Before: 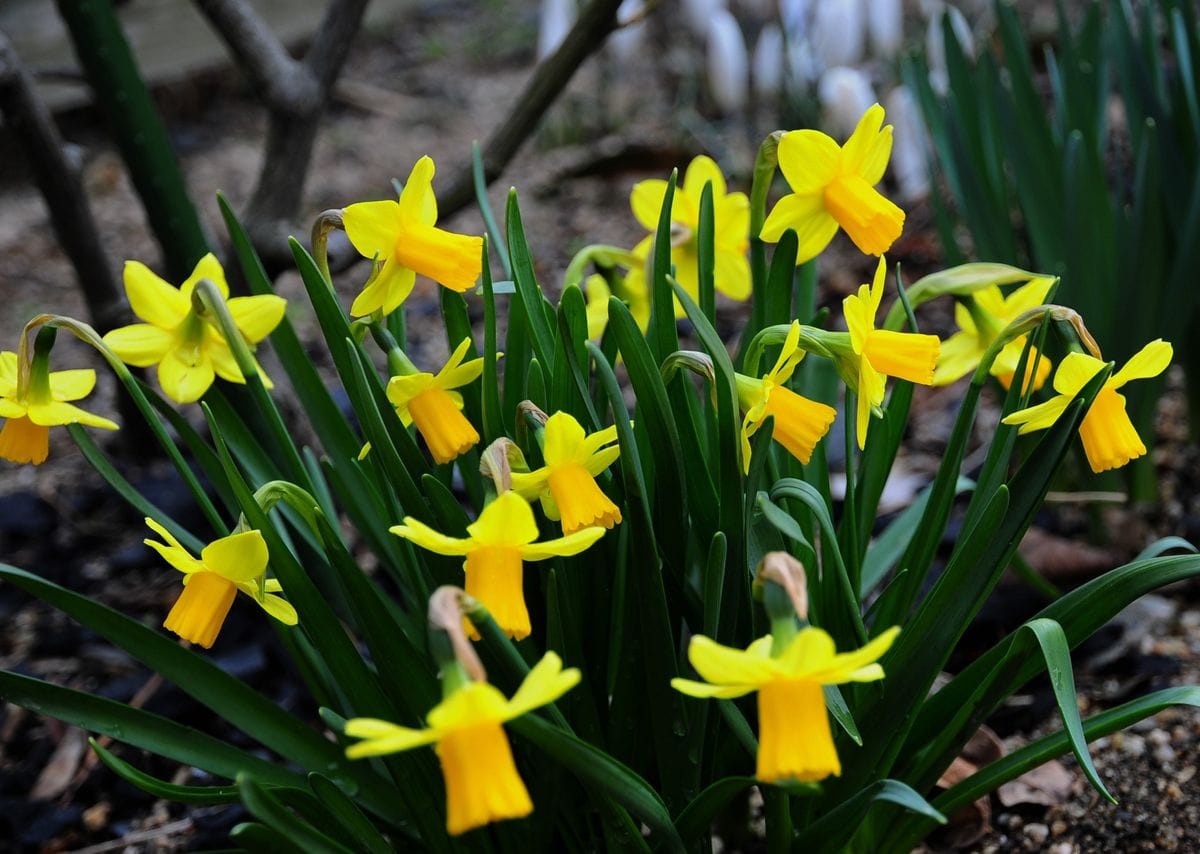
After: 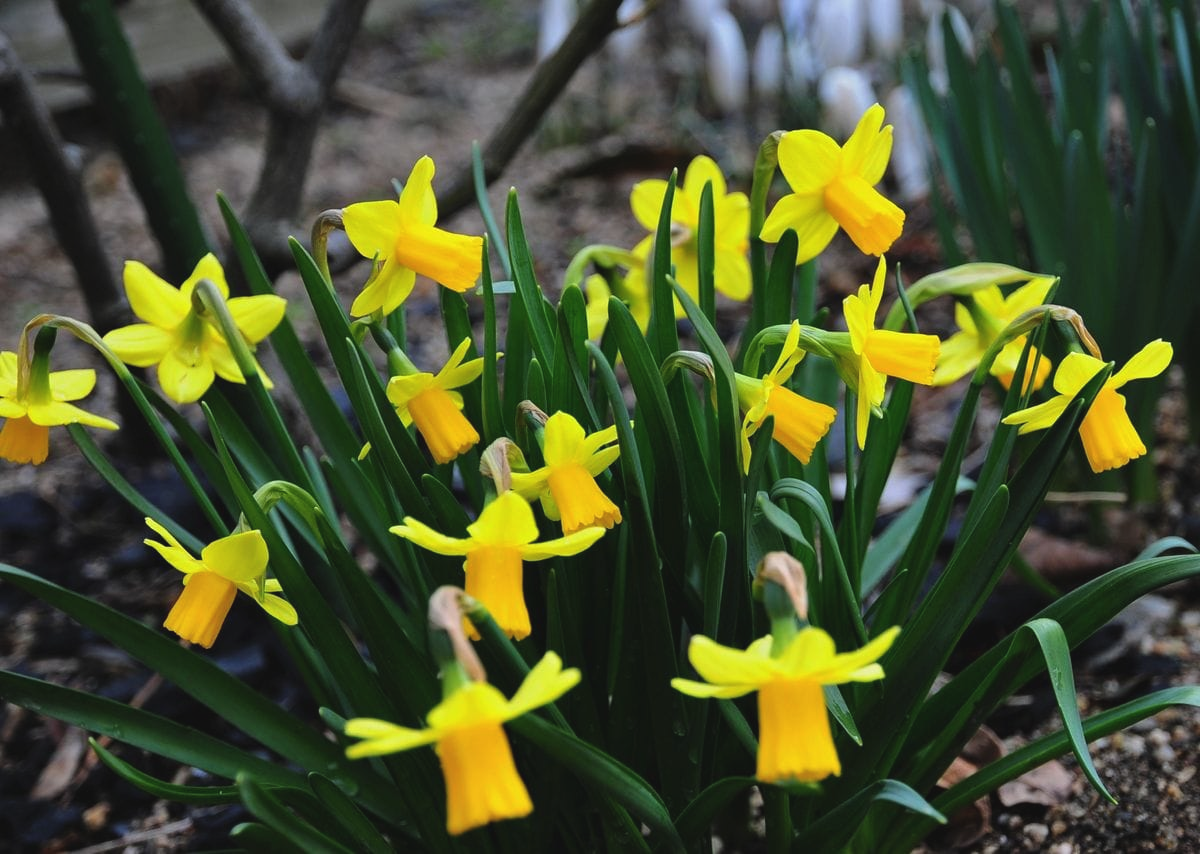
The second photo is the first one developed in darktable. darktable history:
exposure: black level correction -0.005, exposure 0.054 EV, compensate highlight preservation false
shadows and highlights: shadows 19.13, highlights -83.41, soften with gaussian
